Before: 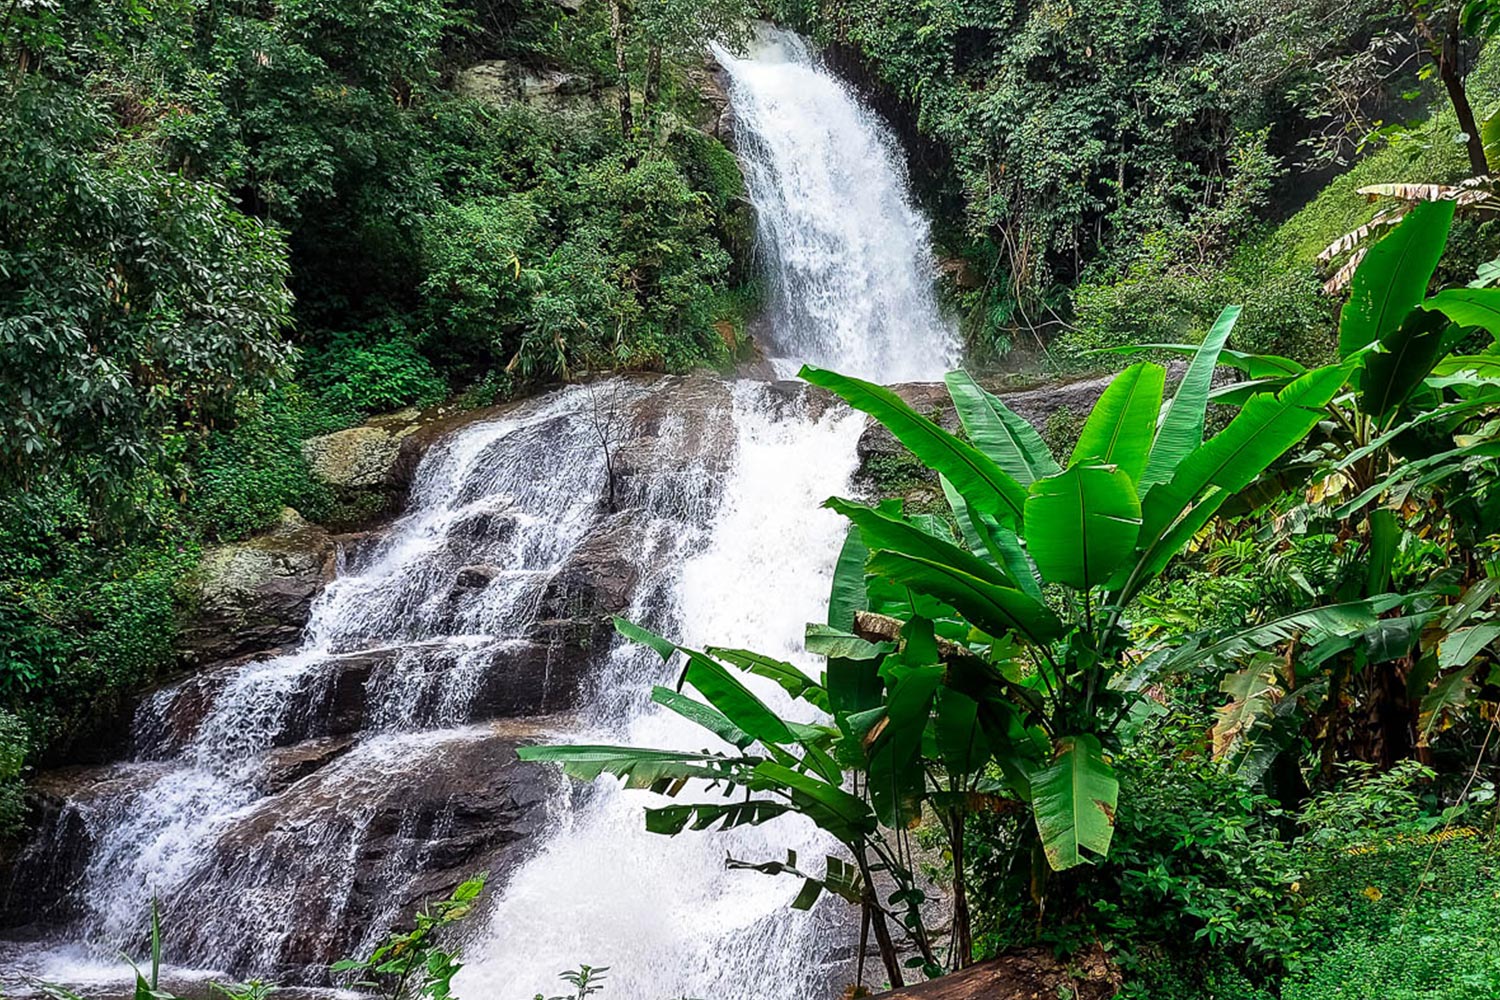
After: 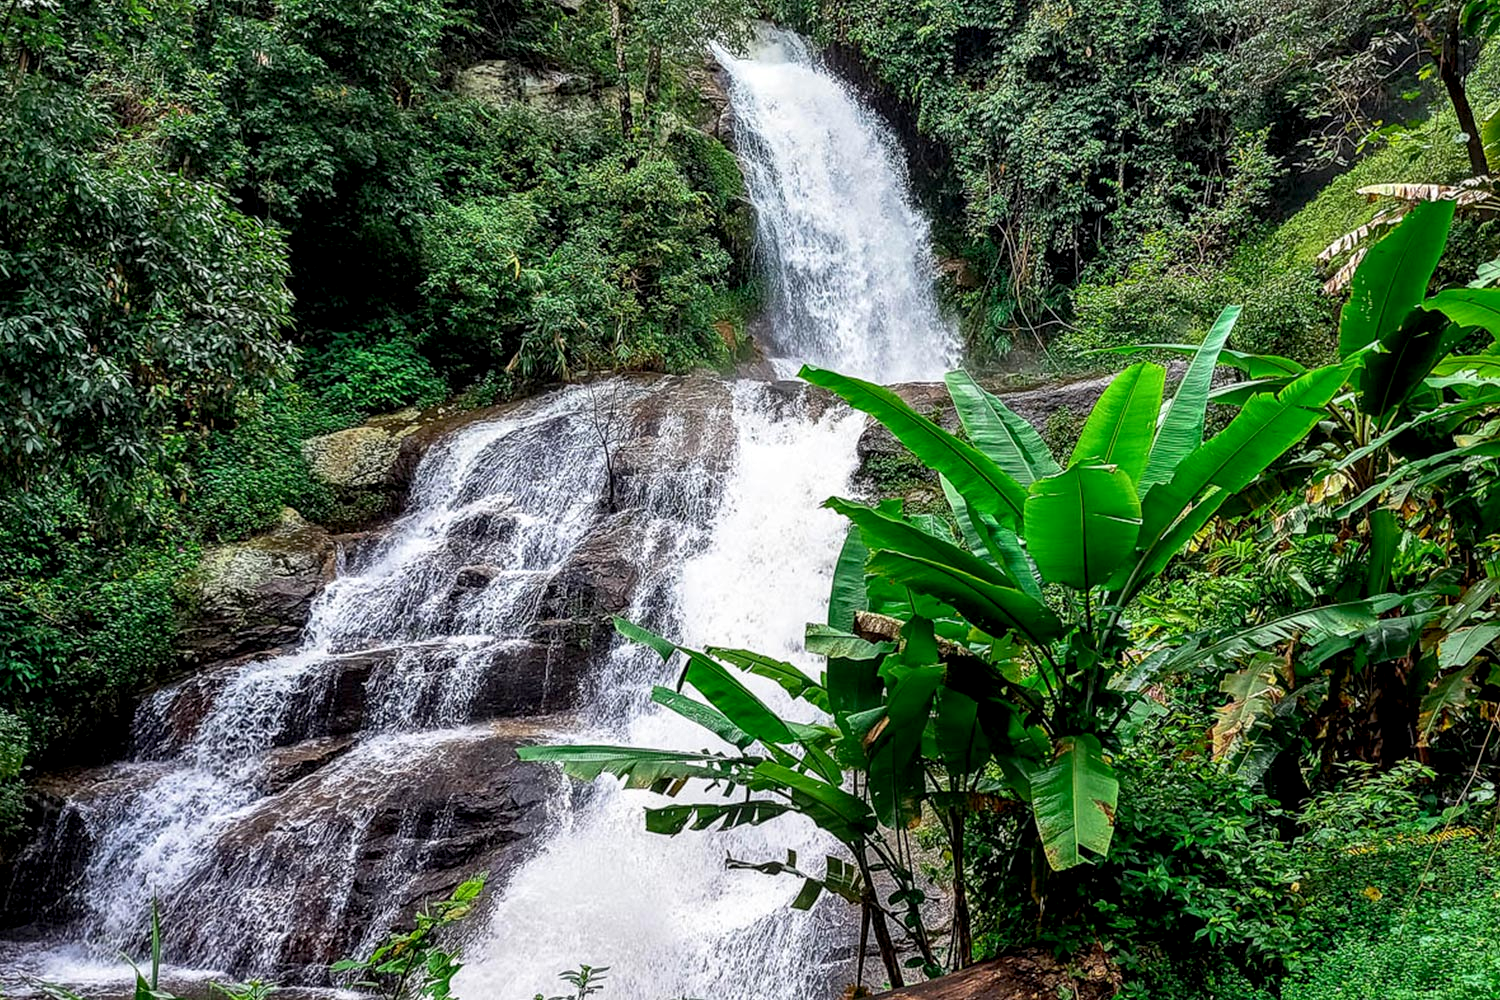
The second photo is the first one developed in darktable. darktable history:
local contrast: on, module defaults
exposure: black level correction 0.005, exposure 0.014 EV, compensate highlight preservation false
